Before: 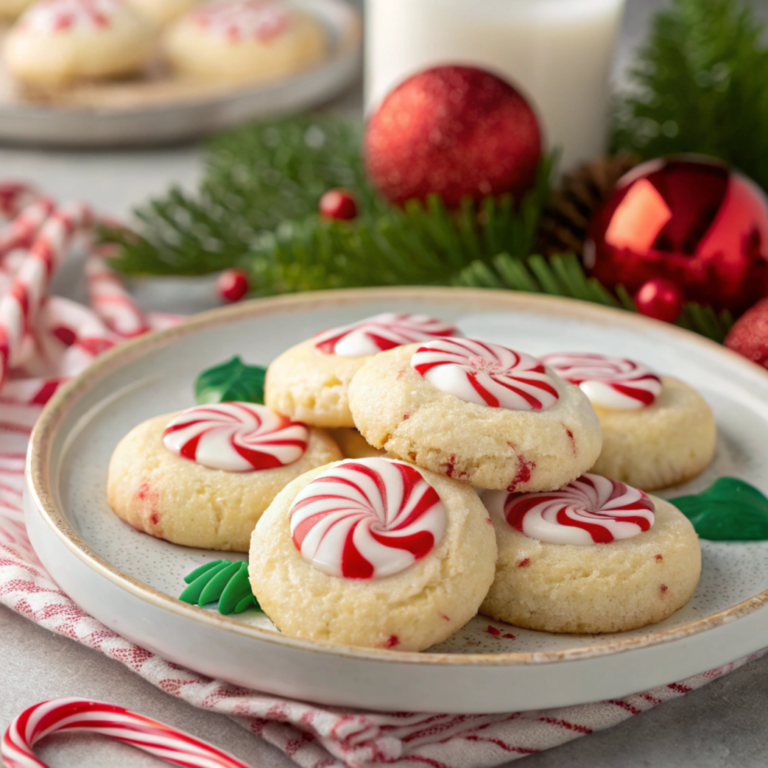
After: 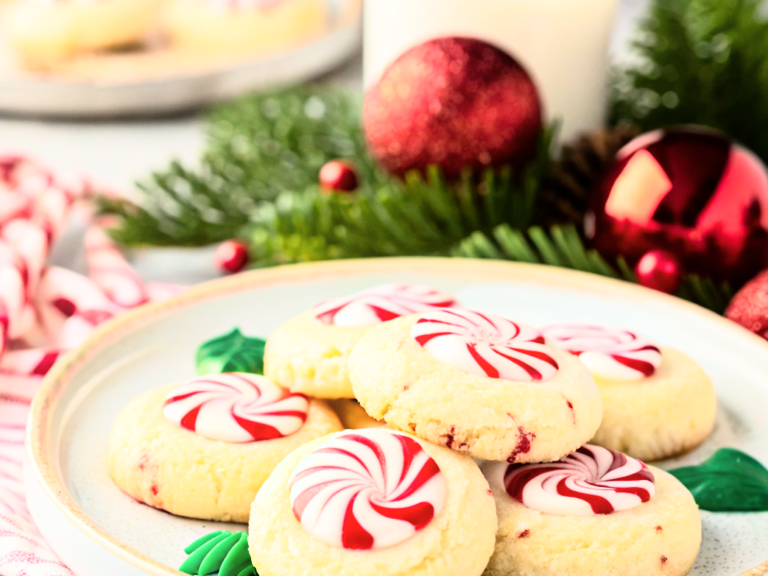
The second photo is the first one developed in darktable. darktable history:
rgb curve: curves: ch0 [(0, 0) (0.21, 0.15) (0.24, 0.21) (0.5, 0.75) (0.75, 0.96) (0.89, 0.99) (1, 1)]; ch1 [(0, 0.02) (0.21, 0.13) (0.25, 0.2) (0.5, 0.67) (0.75, 0.9) (0.89, 0.97) (1, 1)]; ch2 [(0, 0.02) (0.21, 0.13) (0.25, 0.2) (0.5, 0.67) (0.75, 0.9) (0.89, 0.97) (1, 1)], compensate middle gray true
exposure: exposure 0.128 EV, compensate highlight preservation false
crop: top 3.857%, bottom 21.132%
color balance rgb: contrast -10%
